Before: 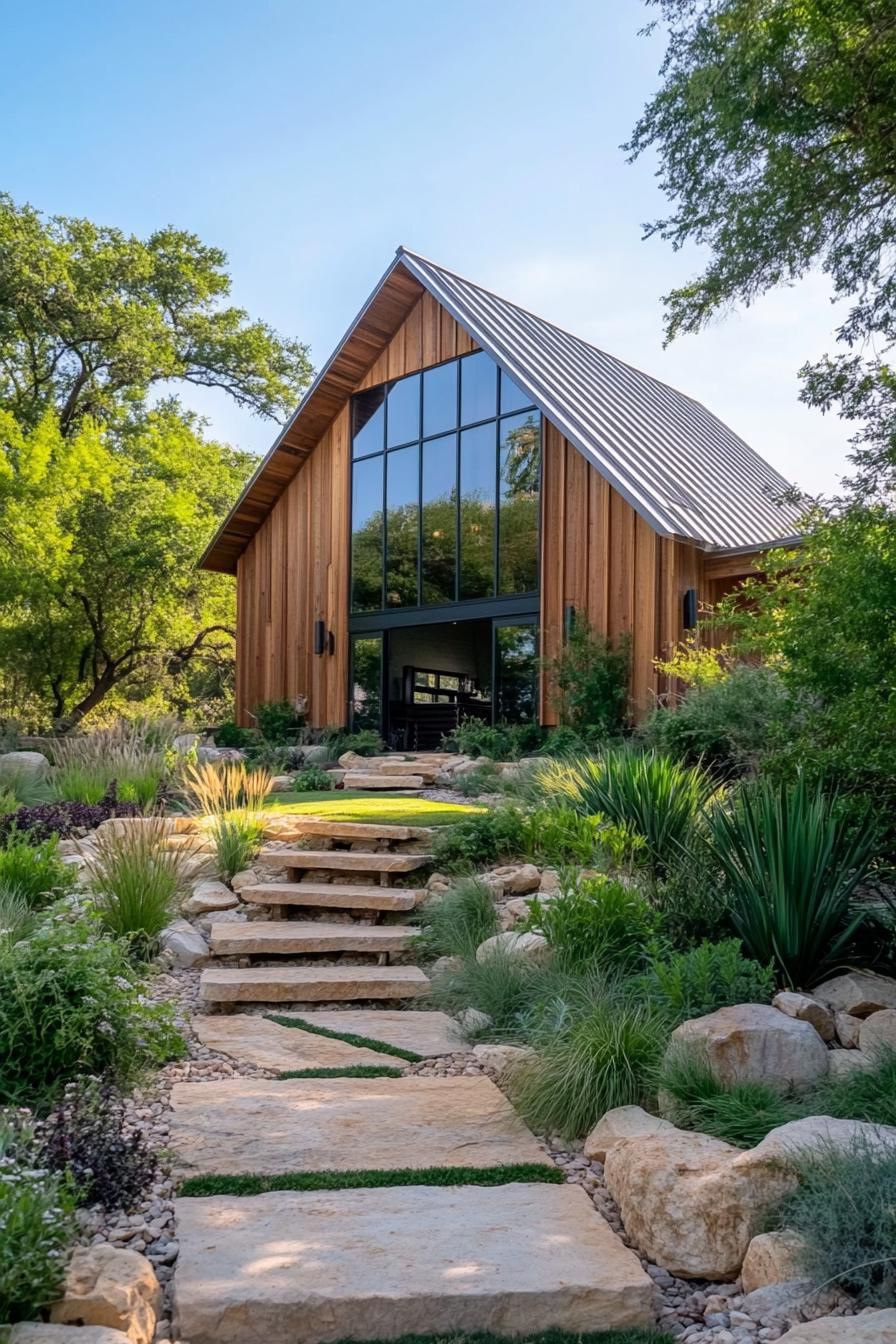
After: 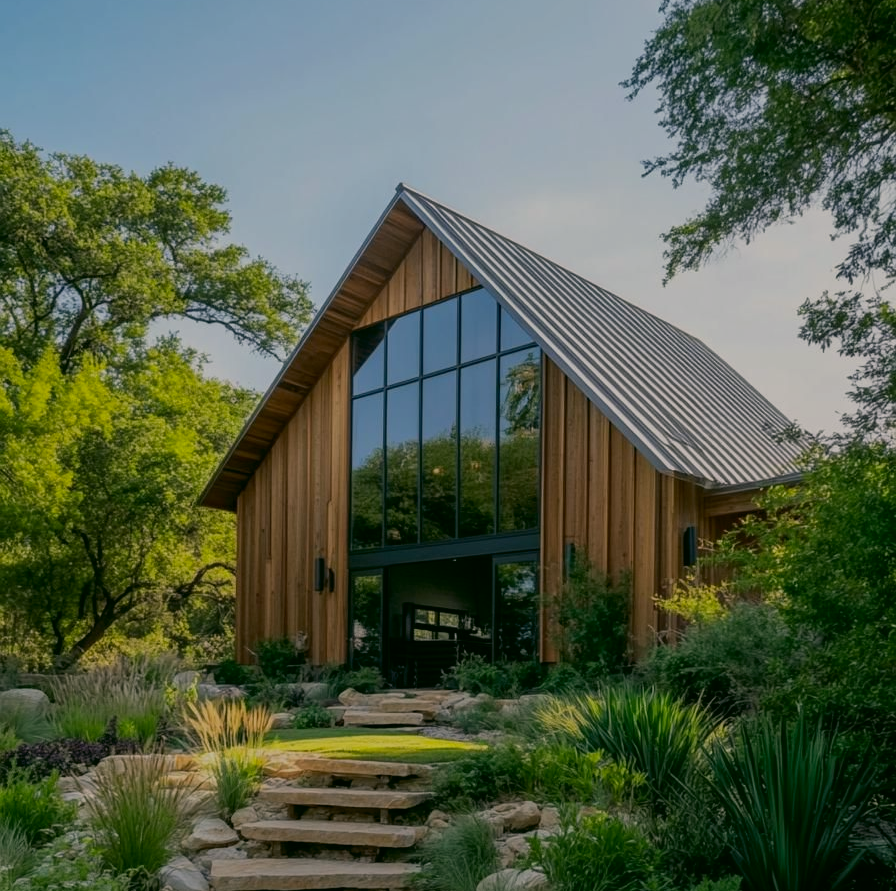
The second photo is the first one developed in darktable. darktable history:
crop and rotate: top 4.757%, bottom 28.9%
exposure: exposure -0.972 EV, compensate highlight preservation false
color correction: highlights a* 4.03, highlights b* 4.97, shadows a* -8.13, shadows b* 5
